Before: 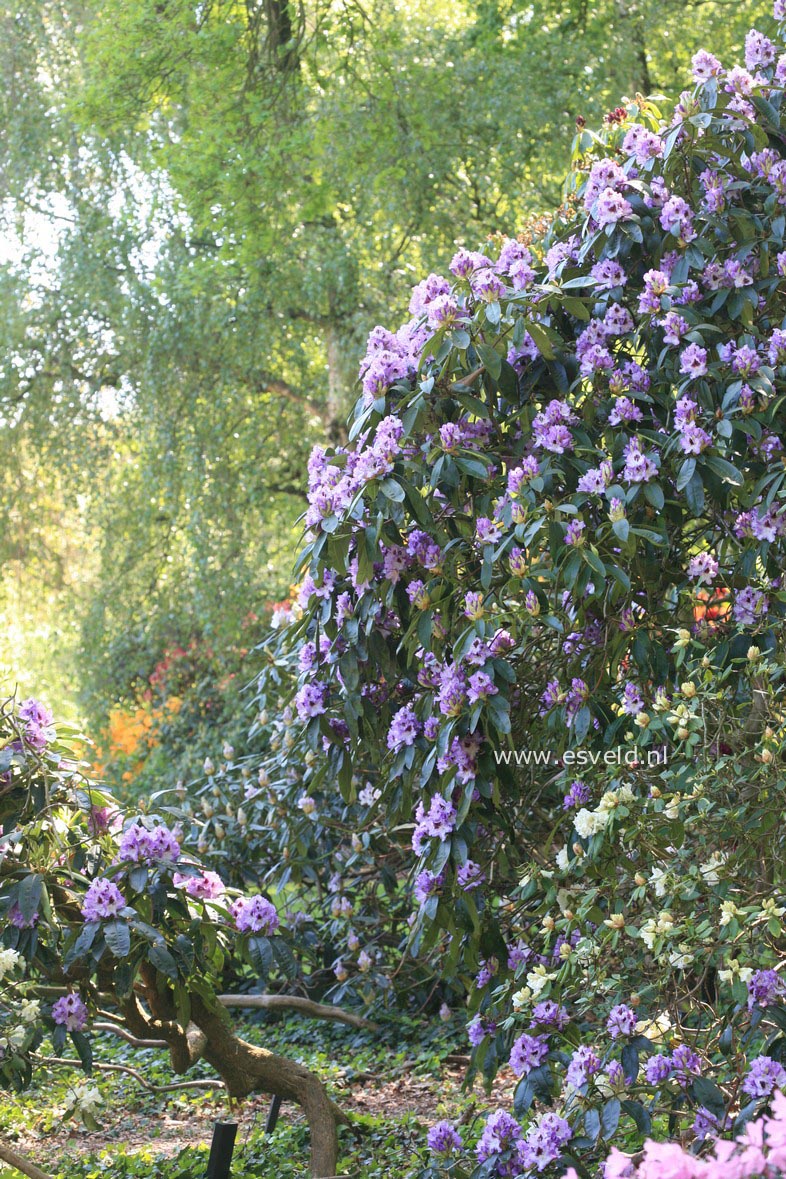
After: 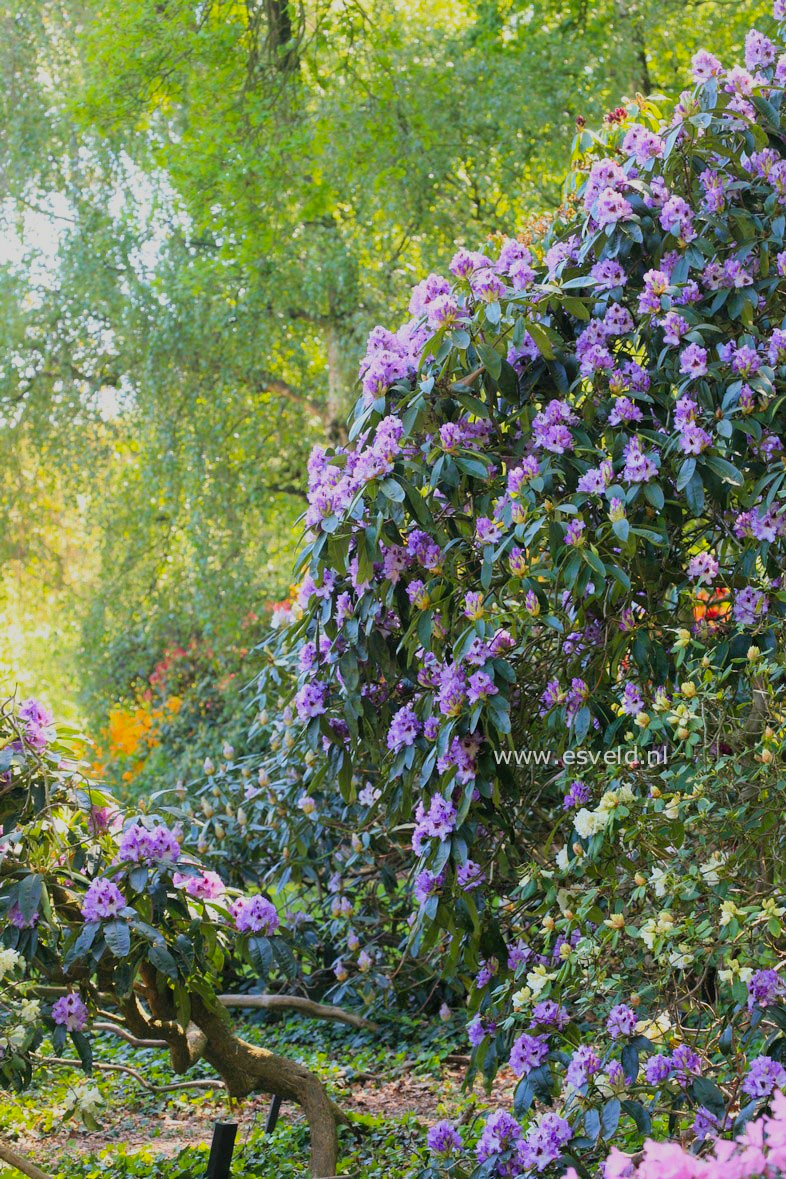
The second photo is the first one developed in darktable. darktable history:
filmic rgb: black relative exposure -7.82 EV, white relative exposure 4.29 EV, hardness 3.86, color science v6 (2022)
color balance rgb: perceptual saturation grading › global saturation 30%, global vibrance 20%
